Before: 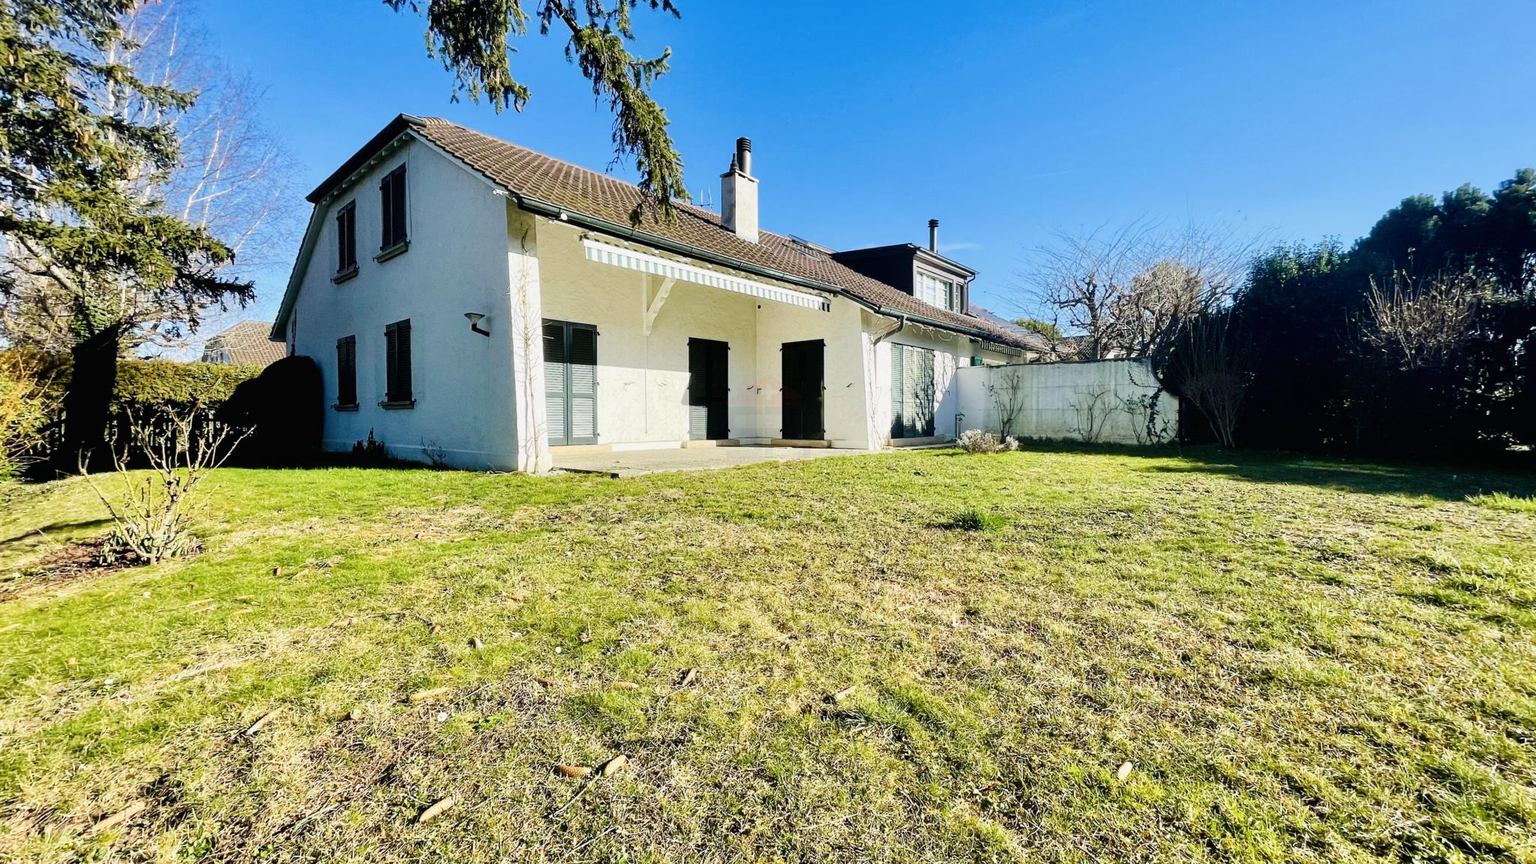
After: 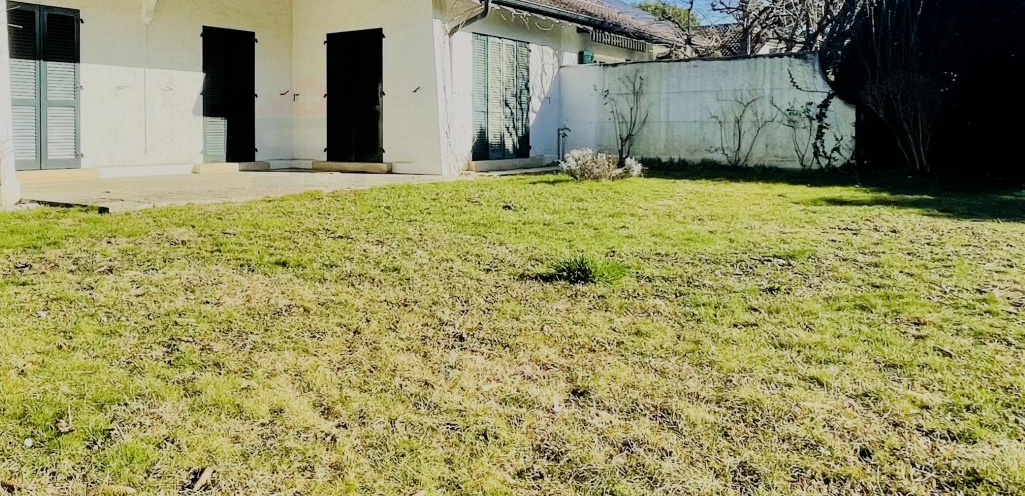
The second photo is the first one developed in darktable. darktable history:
crop: left 34.984%, top 36.833%, right 14.943%, bottom 20.032%
filmic rgb: black relative exposure -8.34 EV, white relative exposure 4.66 EV, hardness 3.81, color science v6 (2022), iterations of high-quality reconstruction 0
